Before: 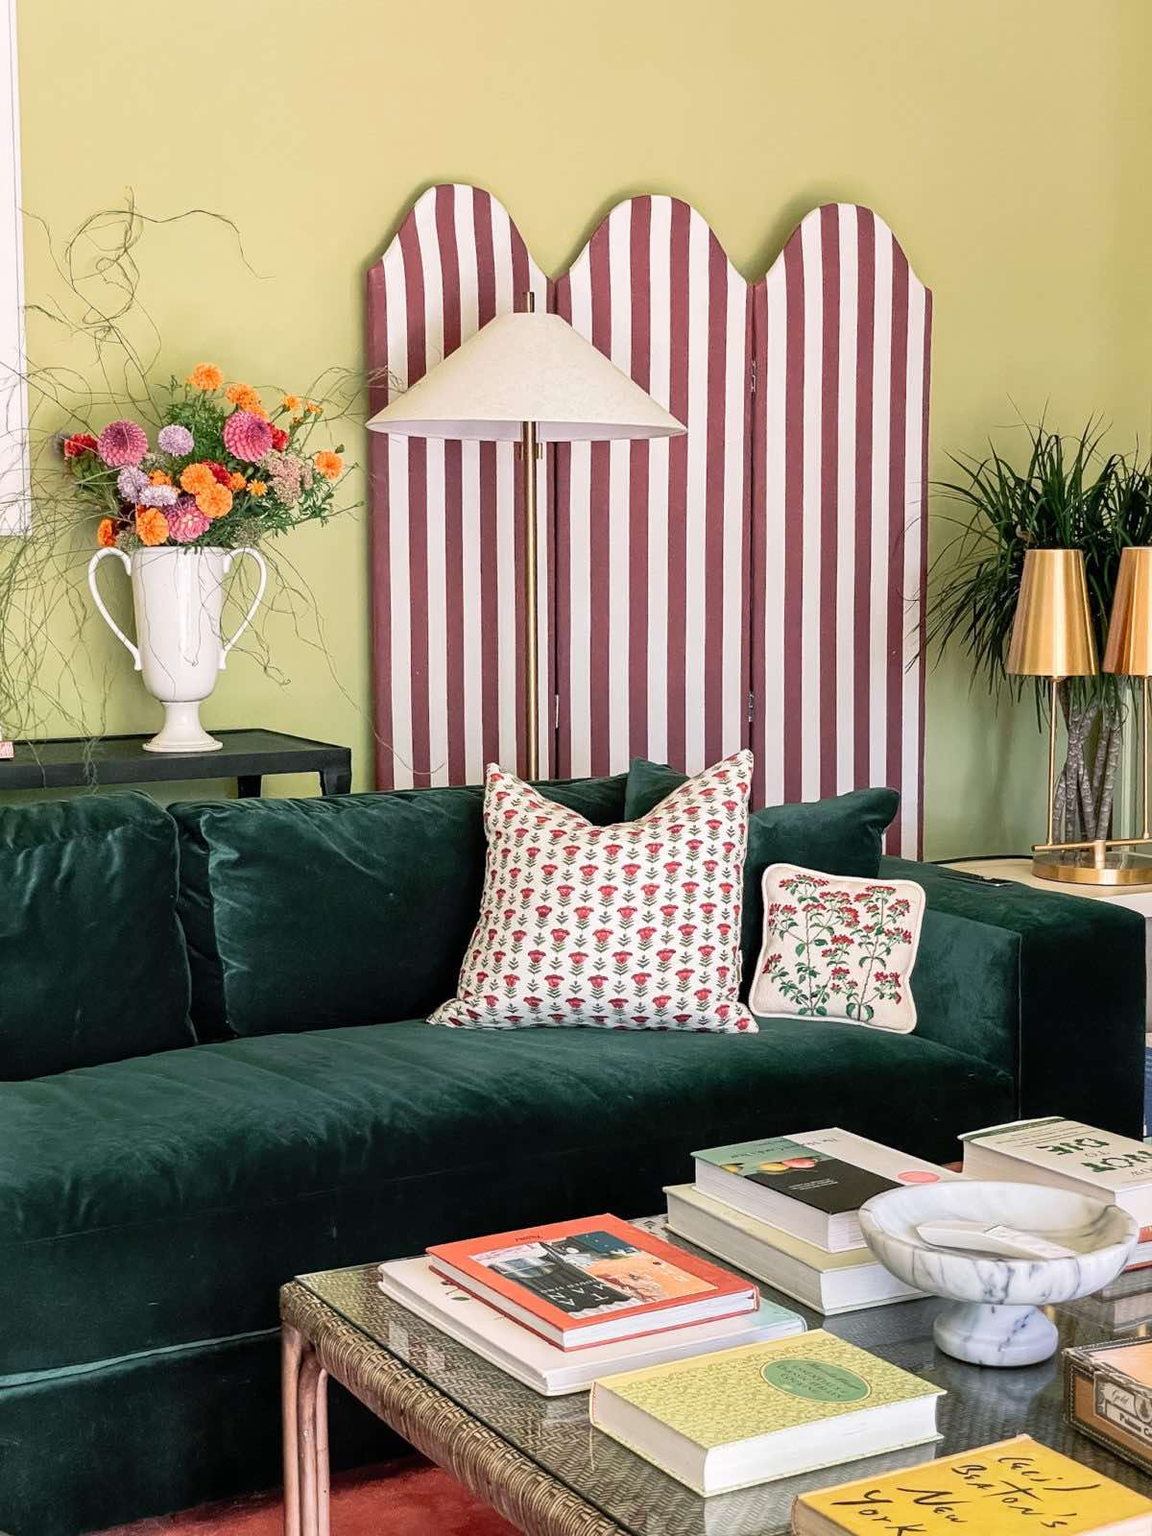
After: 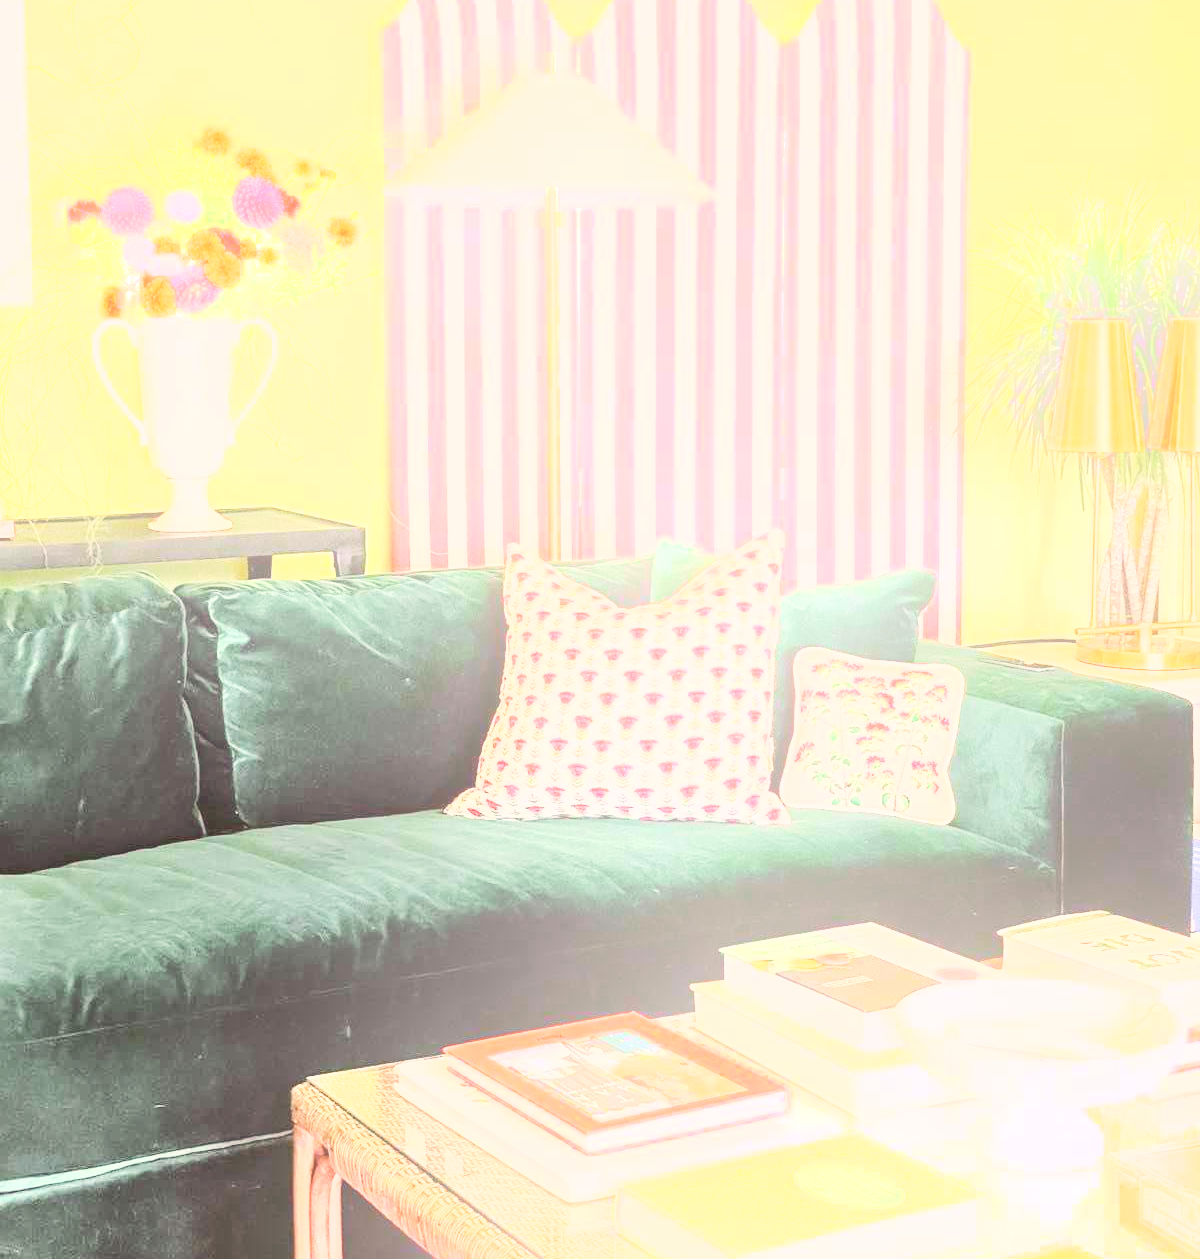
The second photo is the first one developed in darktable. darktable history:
color correction: highlights a* 10.21, highlights b* 9.79, shadows a* 8.61, shadows b* 7.88, saturation 0.8
bloom: size 38%, threshold 95%, strength 30%
base curve: curves: ch0 [(0, 0) (0.025, 0.046) (0.112, 0.277) (0.467, 0.74) (0.814, 0.929) (1, 0.942)]
exposure: black level correction 0, exposure 1.741 EV, compensate exposure bias true, compensate highlight preservation false
crop and rotate: top 15.774%, bottom 5.506%
